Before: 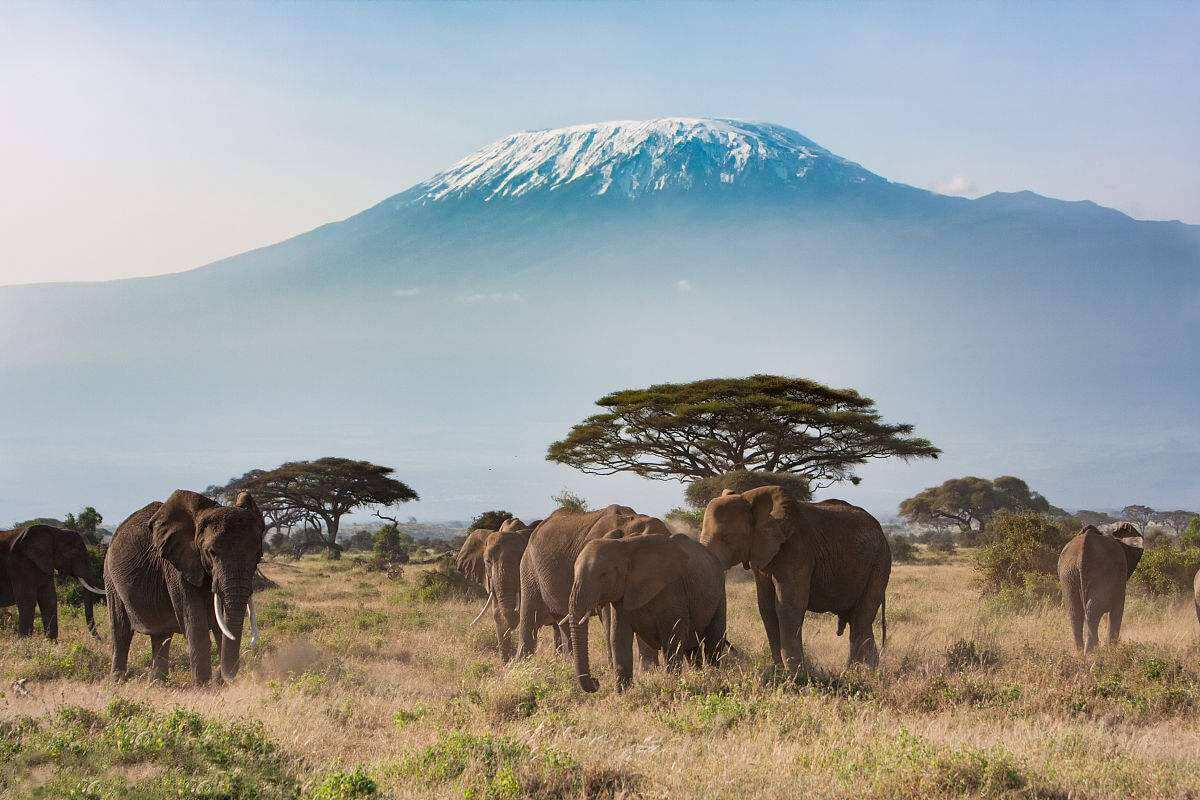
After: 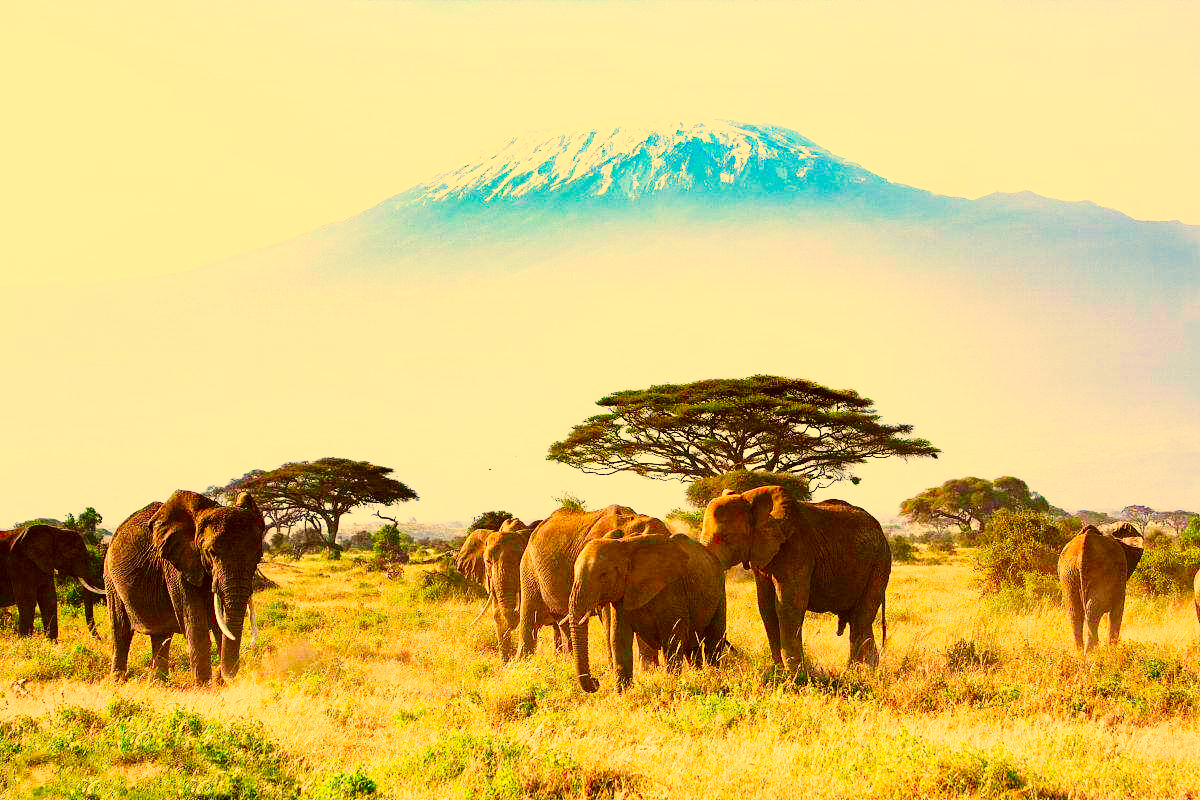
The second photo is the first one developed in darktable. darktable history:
color calibration: illuminant F (fluorescent), F source F9 (Cool White Deluxe 4150 K) – high CRI, x 0.374, y 0.373, temperature 4158.34 K
base curve: curves: ch0 [(0, 0) (0.007, 0.004) (0.027, 0.03) (0.046, 0.07) (0.207, 0.54) (0.442, 0.872) (0.673, 0.972) (1, 1)], preserve colors none
exposure: exposure -0.072 EV, compensate highlight preservation false
color correction: highlights a* 10.44, highlights b* 30.04, shadows a* 2.73, shadows b* 17.51, saturation 1.72
